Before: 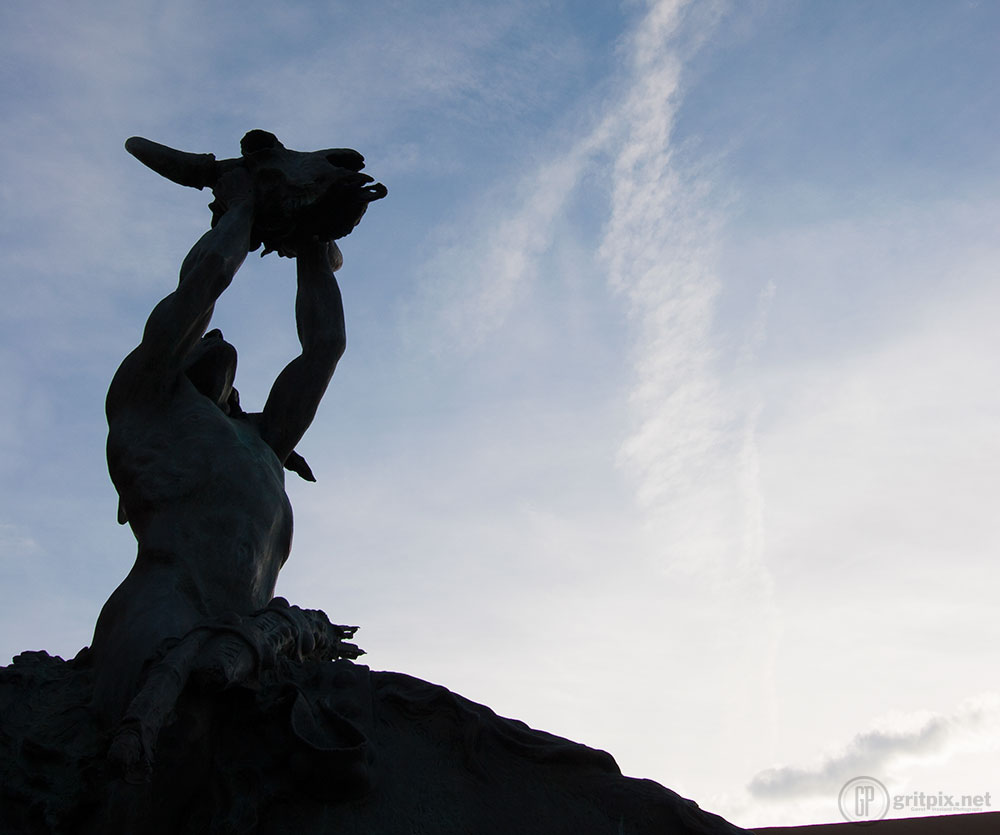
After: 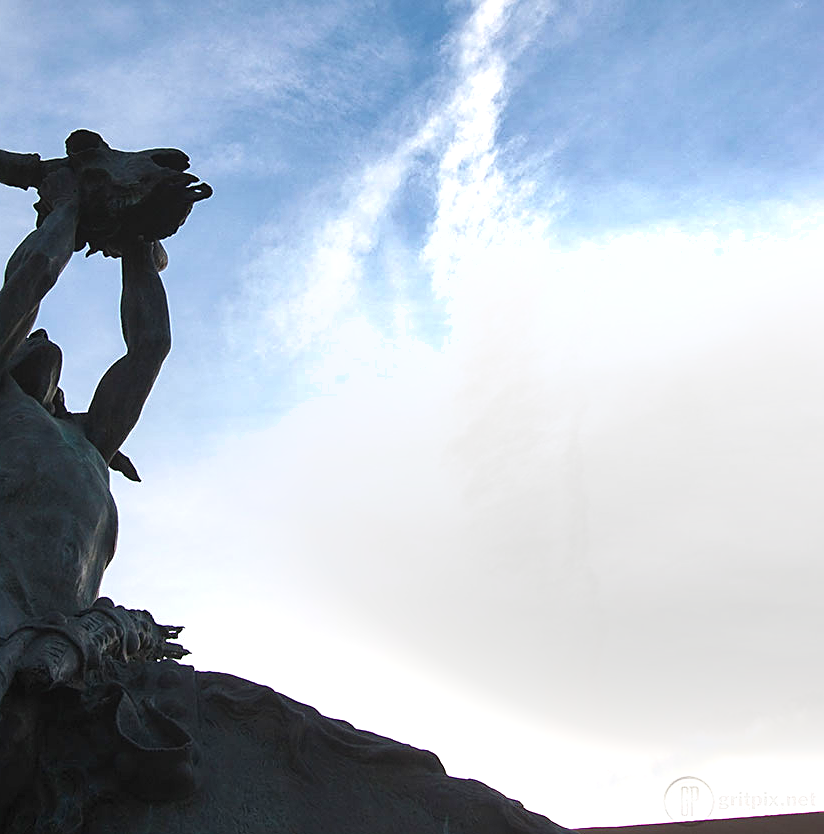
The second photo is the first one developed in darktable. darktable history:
crop: left 17.582%, bottom 0.031%
sharpen: on, module defaults
exposure: black level correction 0, exposure 1.1 EV, compensate highlight preservation false
local contrast: detail 110%
shadows and highlights: shadows 43.71, white point adjustment -1.46, soften with gaussian
